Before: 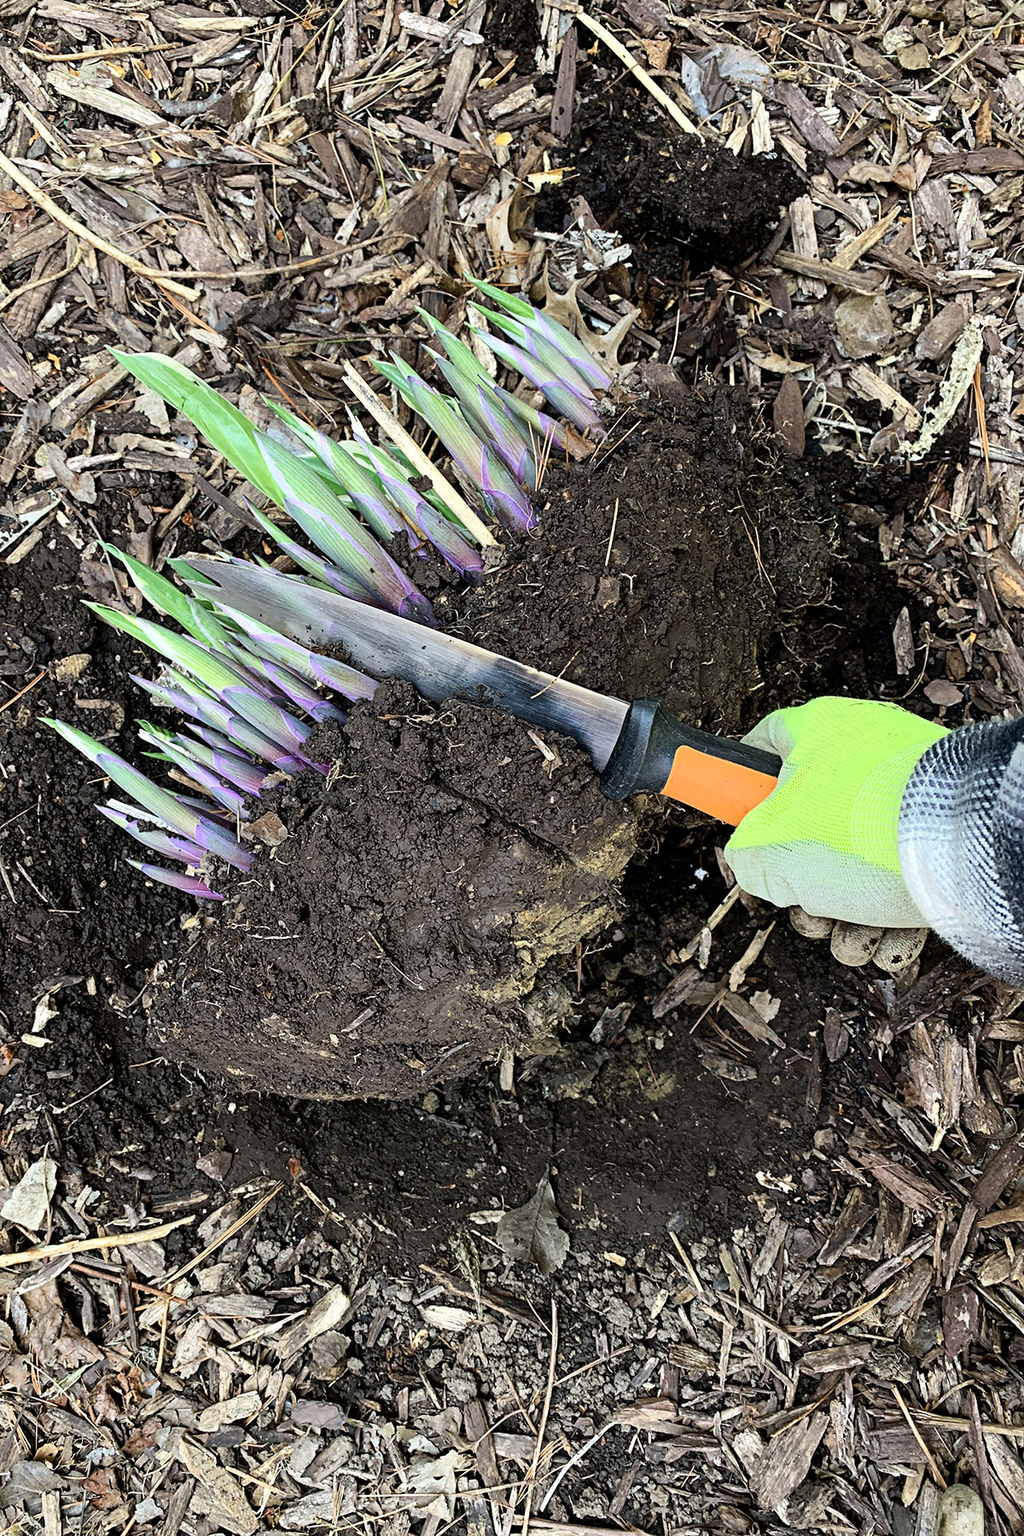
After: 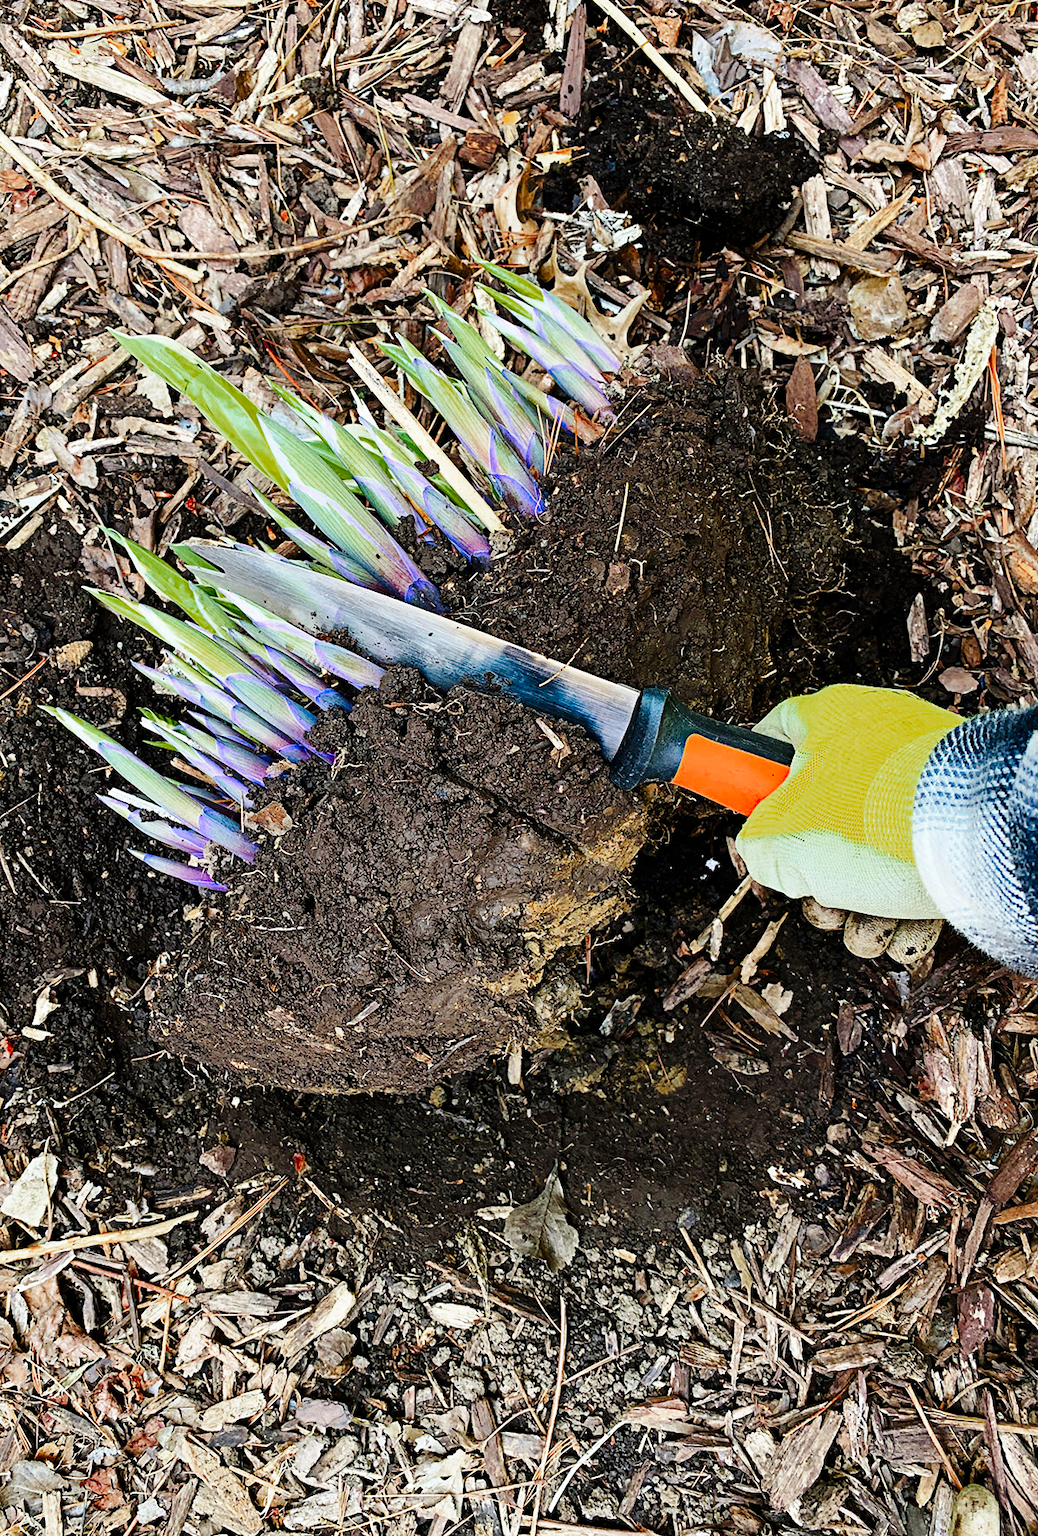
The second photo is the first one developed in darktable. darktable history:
base curve: curves: ch0 [(0, 0) (0.036, 0.025) (0.121, 0.166) (0.206, 0.329) (0.605, 0.79) (1, 1)], preserve colors none
crop: top 1.503%, right 0.1%
color zones: curves: ch0 [(0.473, 0.374) (0.742, 0.784)]; ch1 [(0.354, 0.737) (0.742, 0.705)]; ch2 [(0.318, 0.421) (0.758, 0.532)]
